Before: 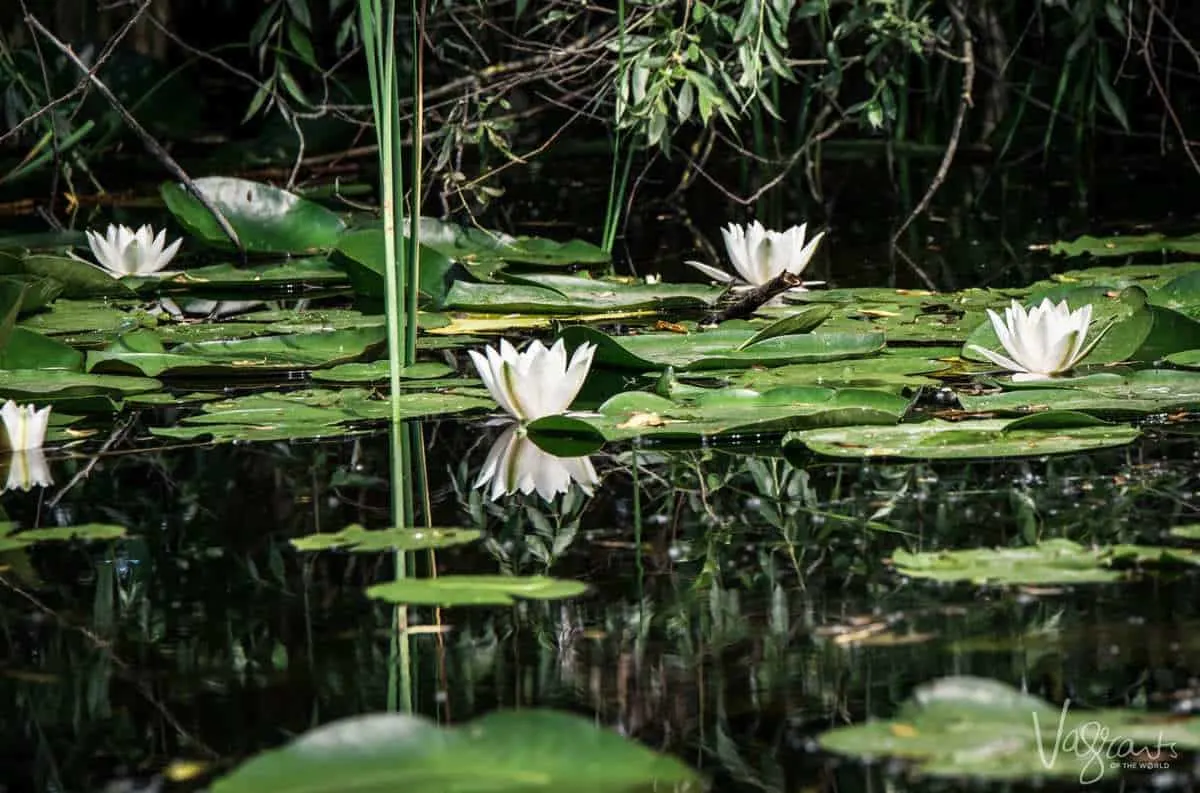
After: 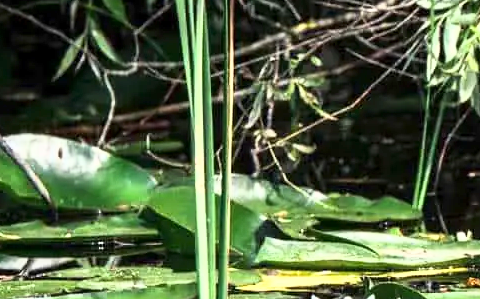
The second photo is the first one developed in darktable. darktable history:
crop: left 15.778%, top 5.439%, right 44.141%, bottom 56.733%
base curve: curves: ch0 [(0, 0) (0.495, 0.917) (1, 1)]
exposure: exposure 0.165 EV, compensate highlight preservation false
